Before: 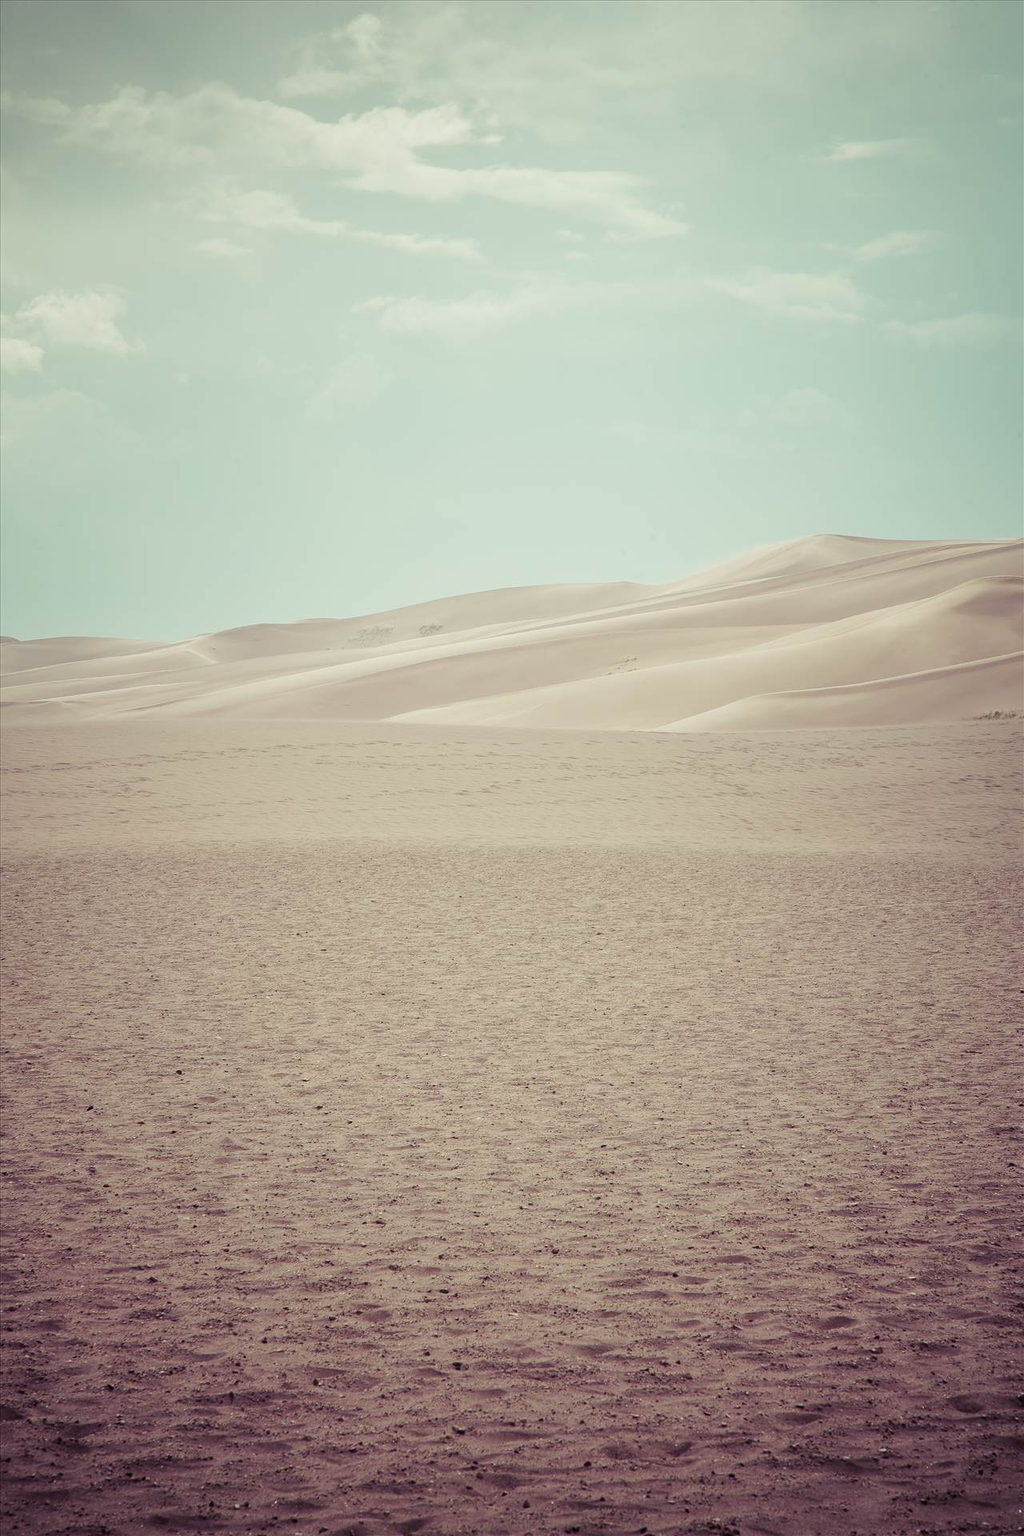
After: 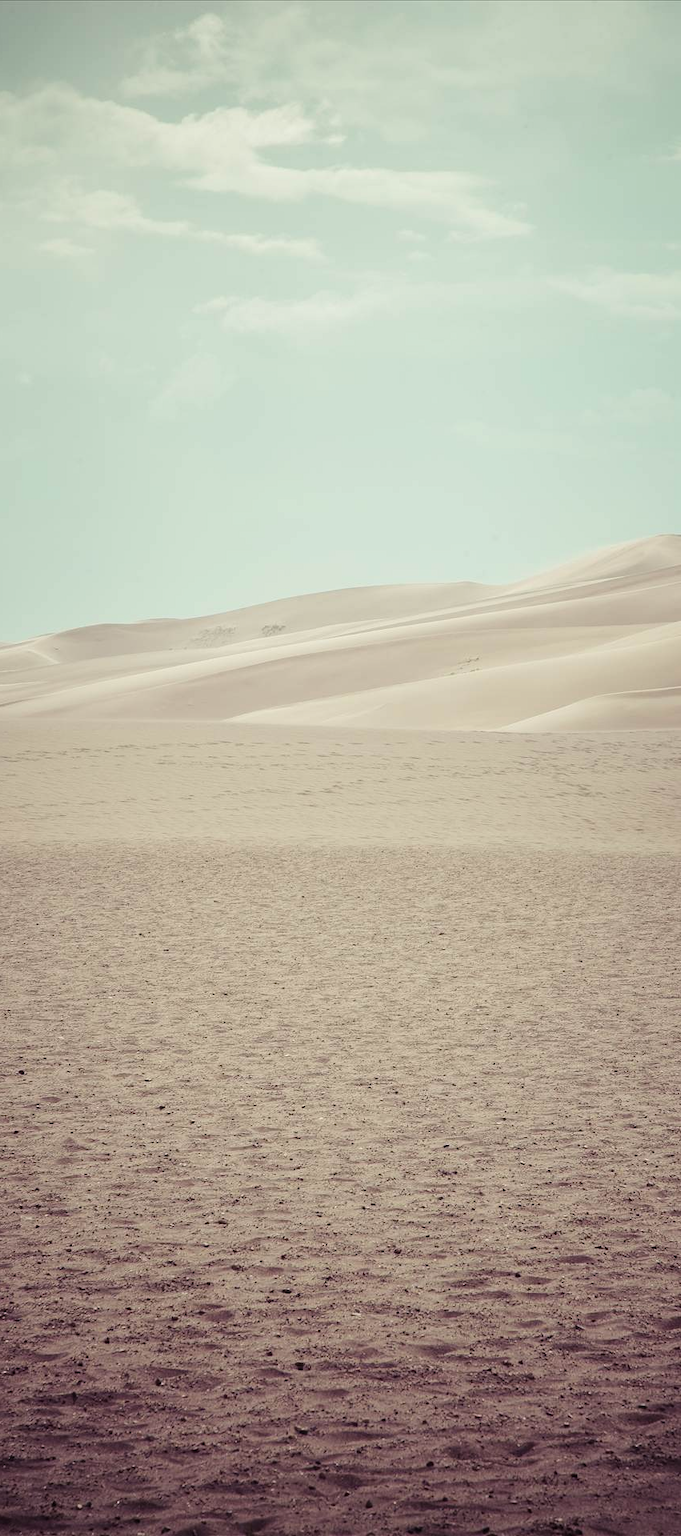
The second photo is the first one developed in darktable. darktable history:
tone curve: curves: ch0 [(0, 0.032) (0.181, 0.152) (0.751, 0.762) (1, 1)], color space Lab, independent channels, preserve colors none
crop: left 15.405%, right 17.885%
levels: levels [0.026, 0.507, 0.987]
